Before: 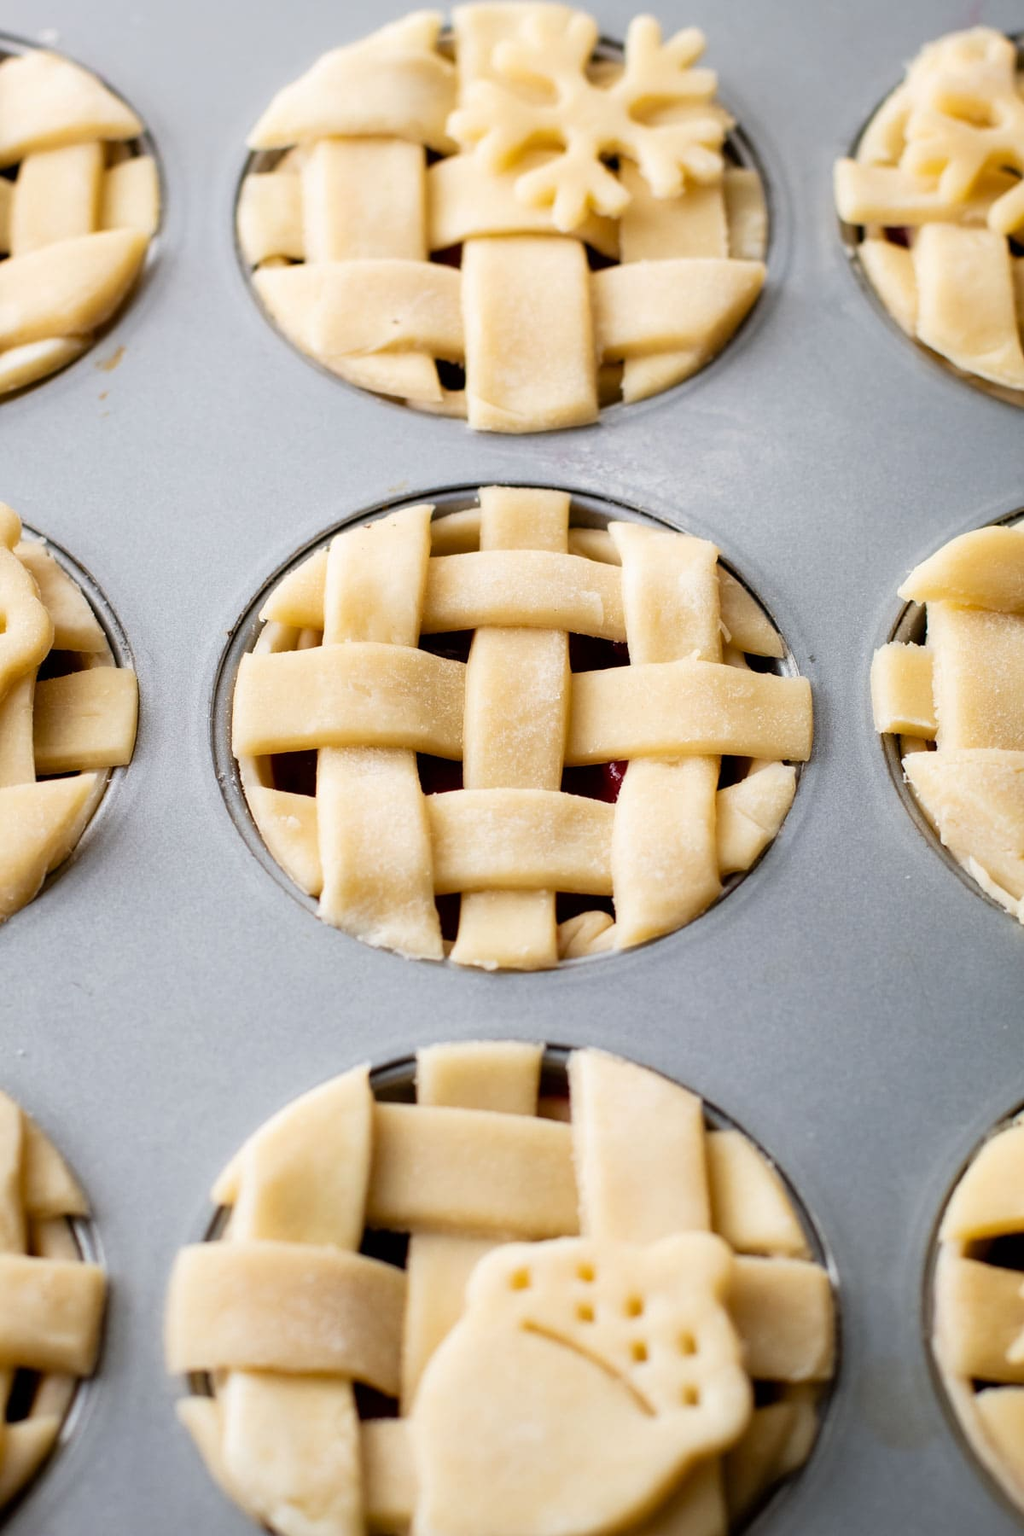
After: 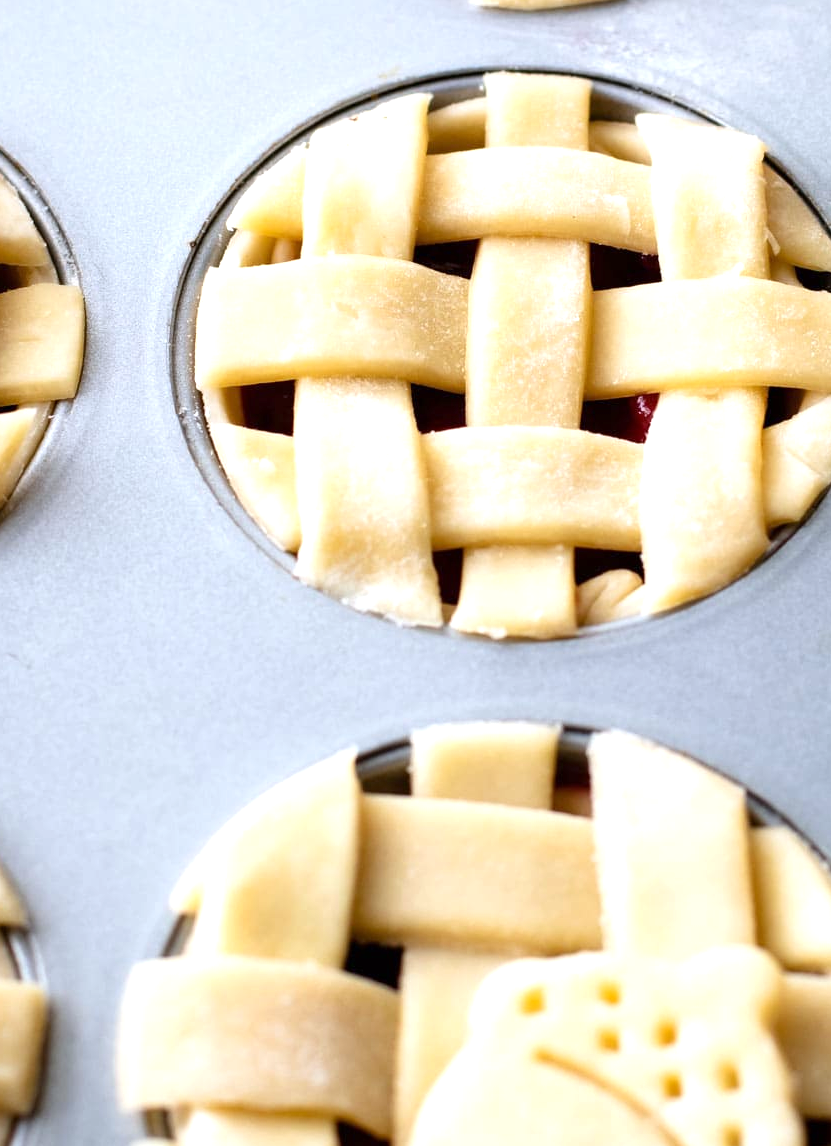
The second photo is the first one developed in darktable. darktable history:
crop: left 6.488%, top 27.668%, right 24.183%, bottom 8.656%
white balance: red 0.967, blue 1.049
exposure: exposure 0.6 EV, compensate highlight preservation false
